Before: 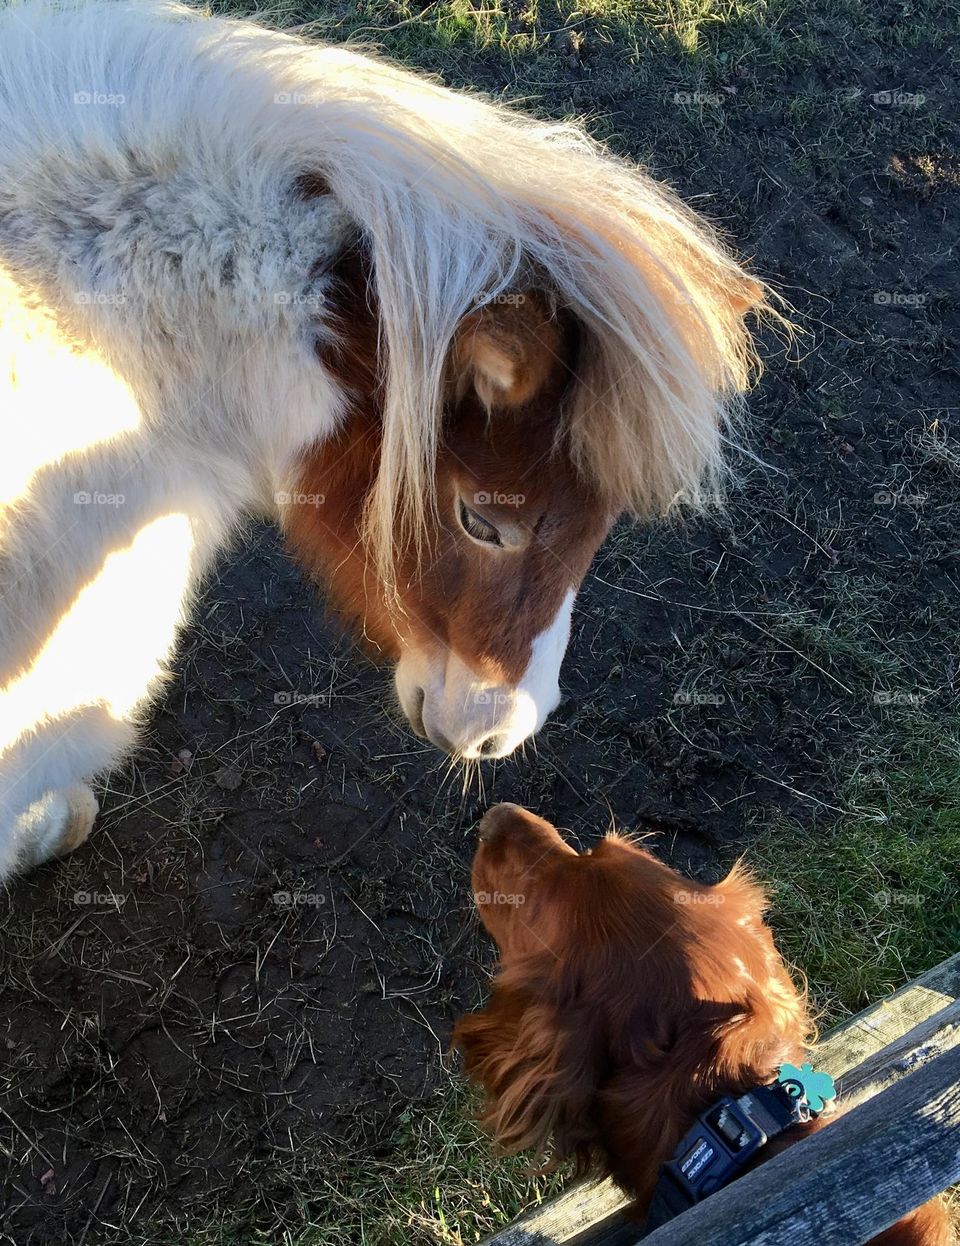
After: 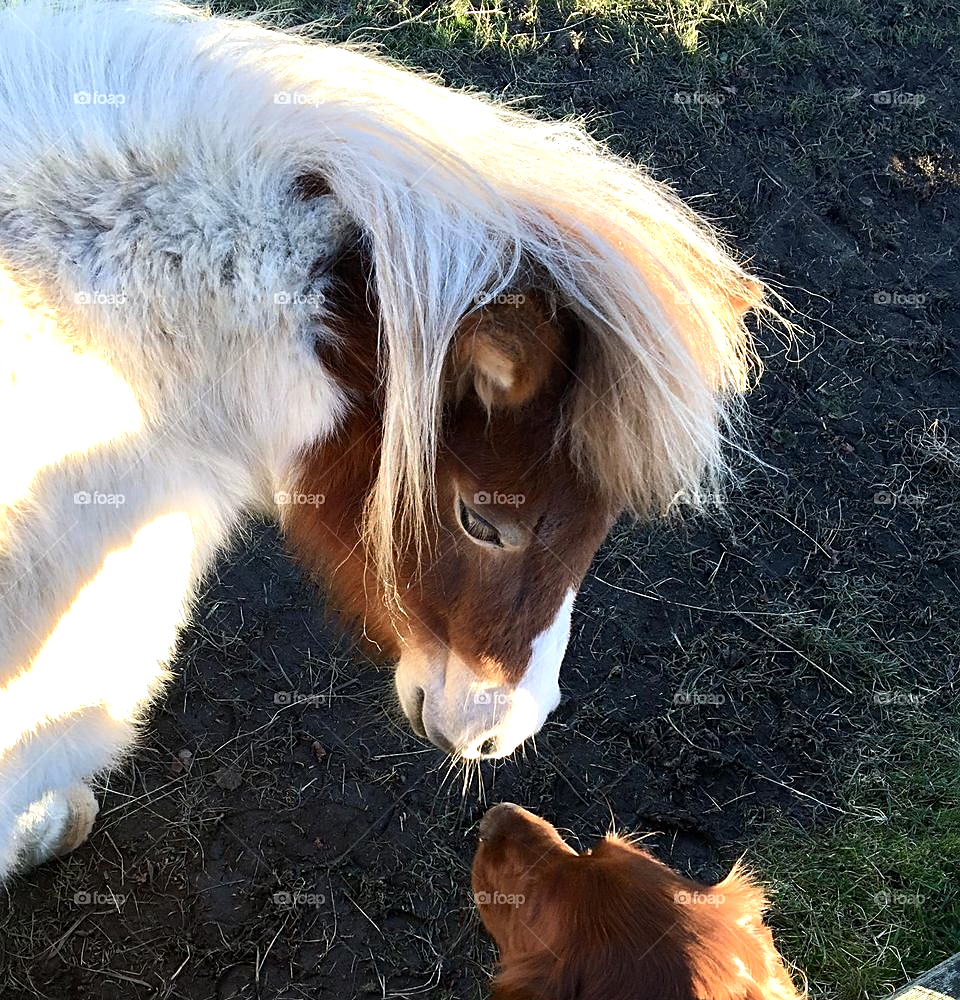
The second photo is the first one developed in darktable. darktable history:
tone equalizer: -8 EV 0.001 EV, -7 EV -0.002 EV, -6 EV 0.003 EV, -5 EV -0.019 EV, -4 EV -0.134 EV, -3 EV -0.146 EV, -2 EV 0.22 EV, -1 EV 0.721 EV, +0 EV 0.508 EV, smoothing 1
crop: bottom 19.691%
sharpen: on, module defaults
